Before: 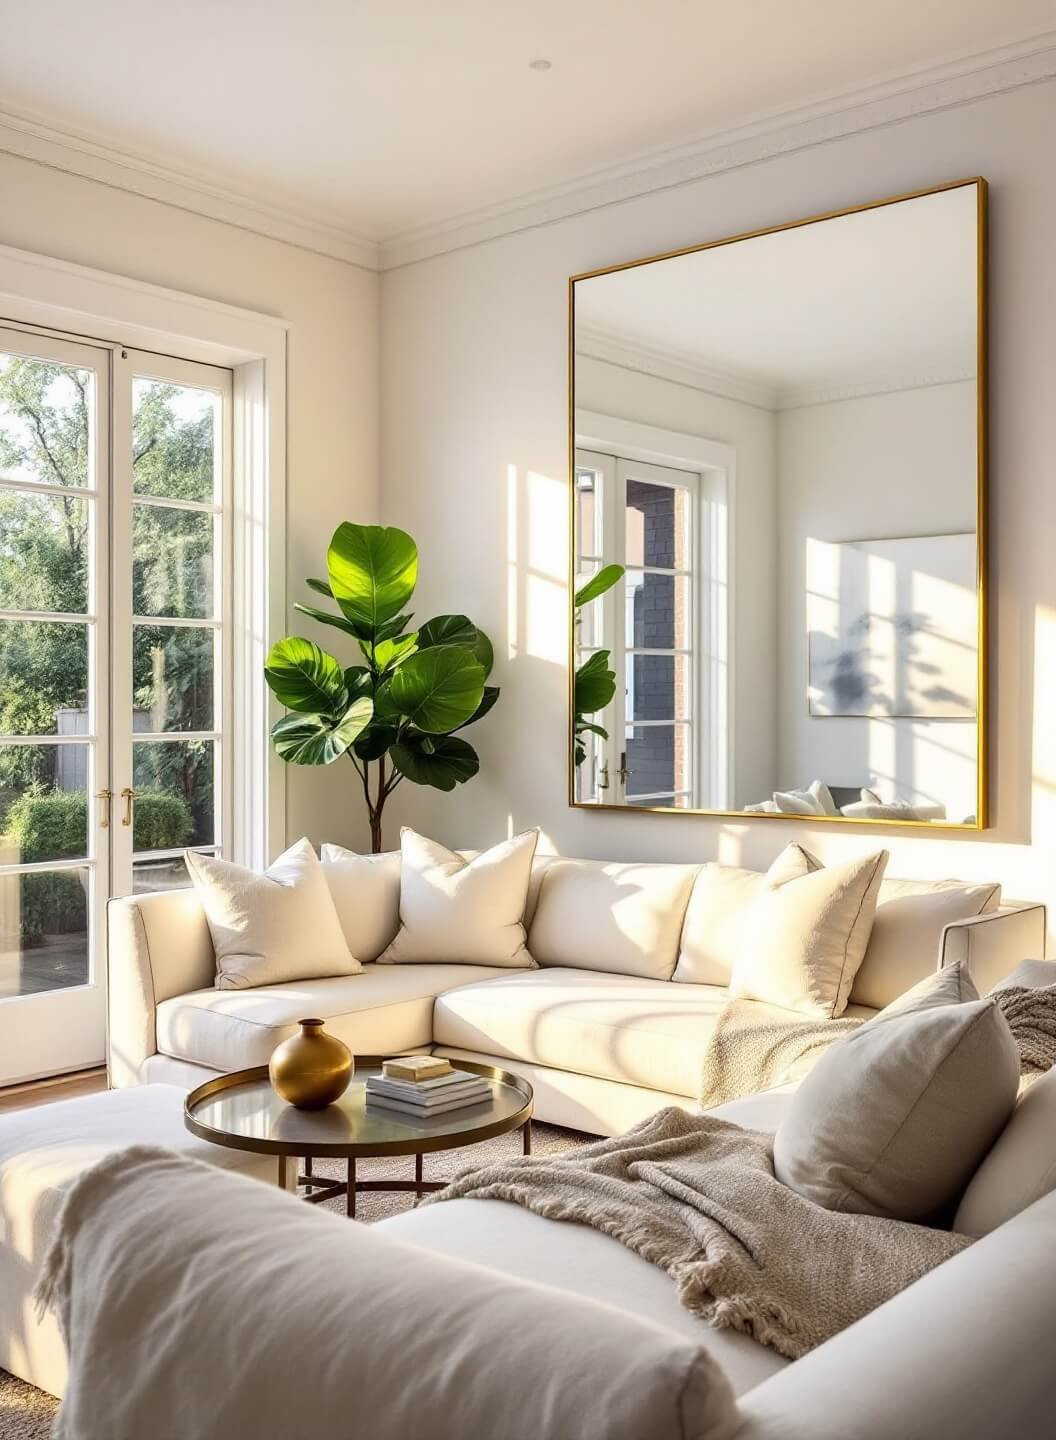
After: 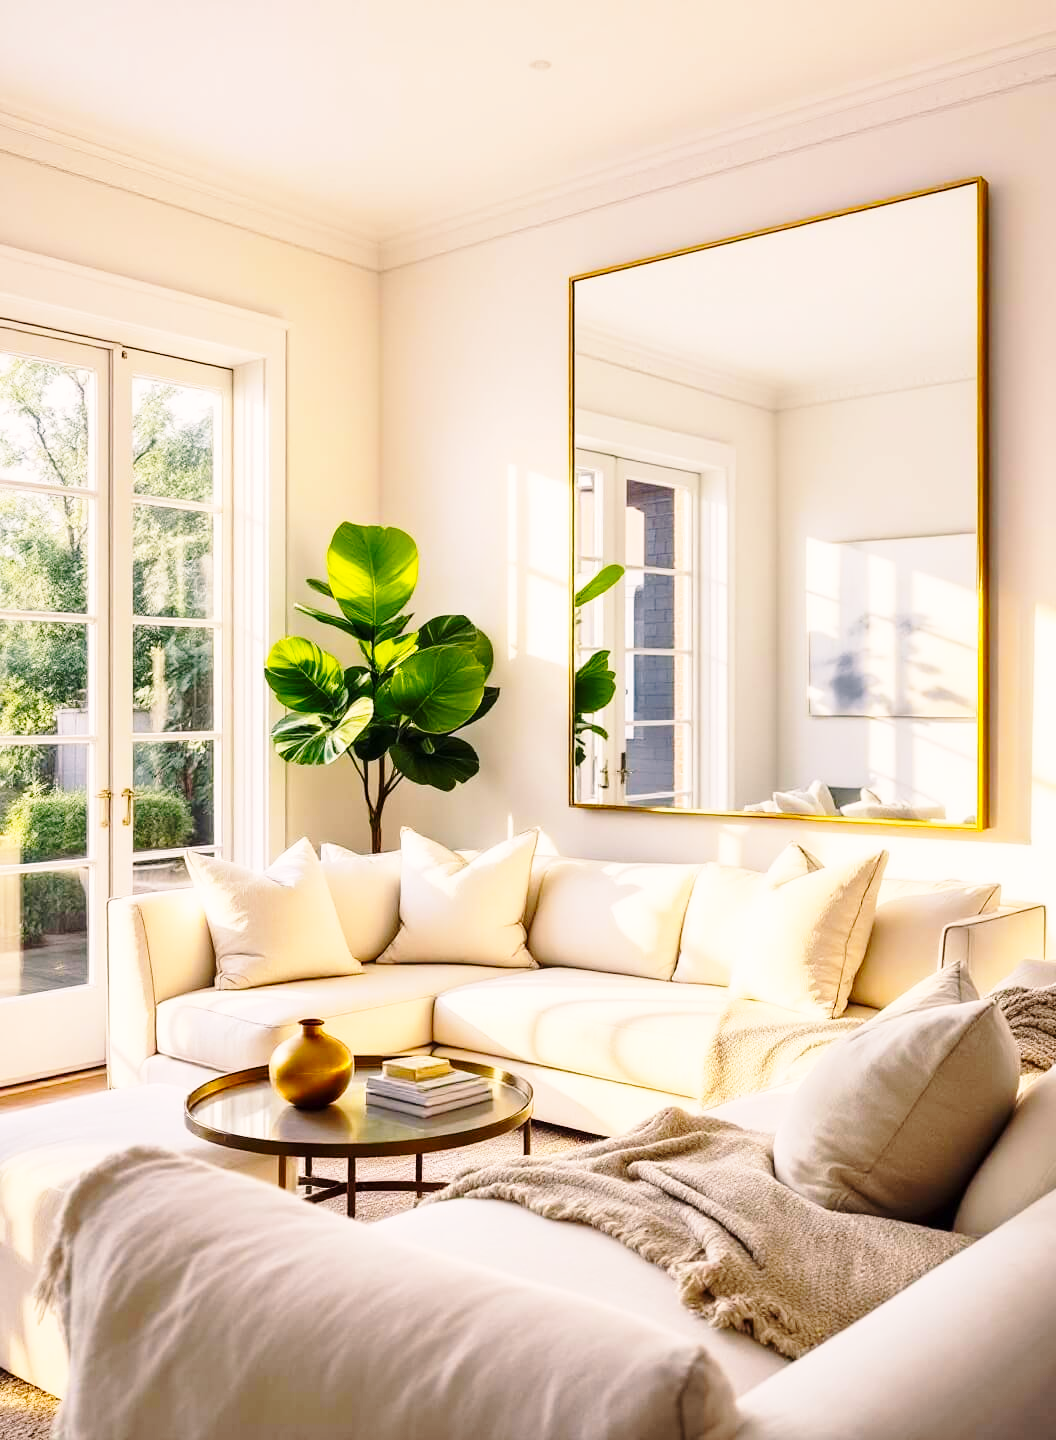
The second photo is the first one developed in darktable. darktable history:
base curve: curves: ch0 [(0, 0) (0.028, 0.03) (0.121, 0.232) (0.46, 0.748) (0.859, 0.968) (1, 1)], preserve colors none
color balance rgb: highlights gain › chroma 2.394%, highlights gain › hue 36.84°, perceptual saturation grading › global saturation 25.278%, perceptual brilliance grading › global brilliance 2.6%, perceptual brilliance grading › highlights -3.273%, perceptual brilliance grading › shadows 2.663%
